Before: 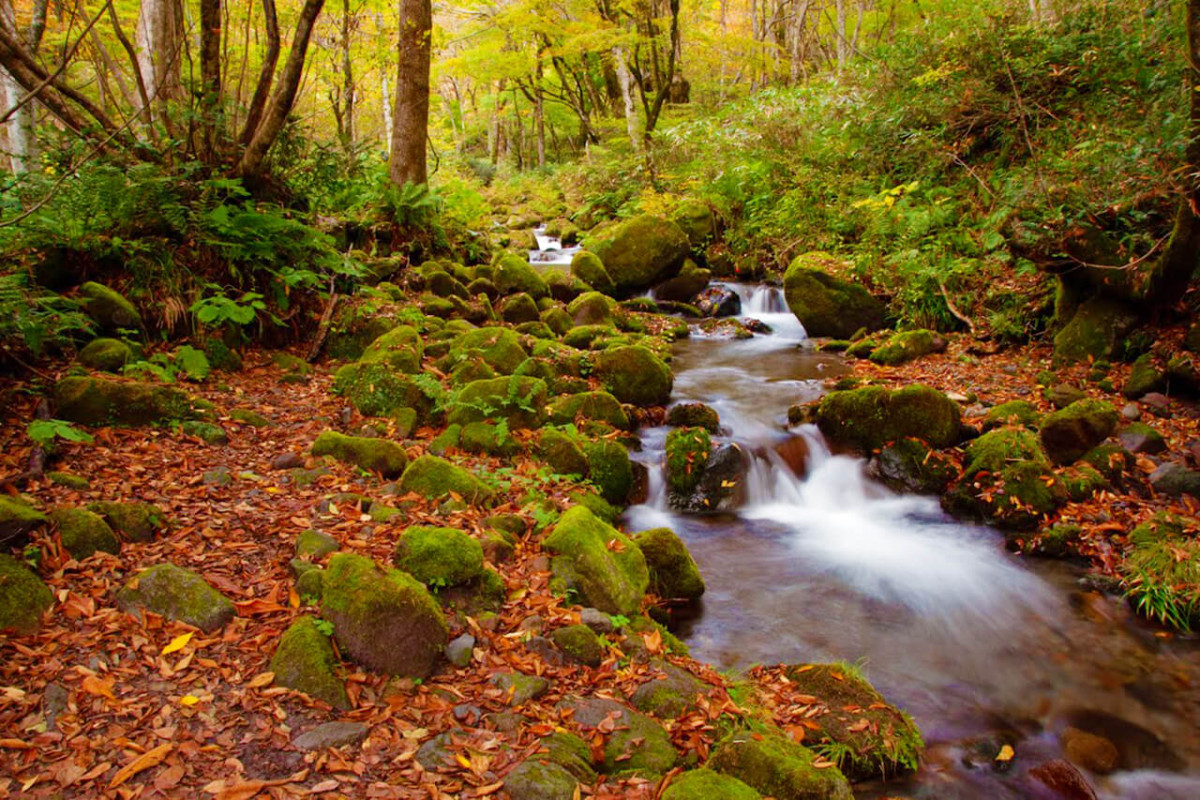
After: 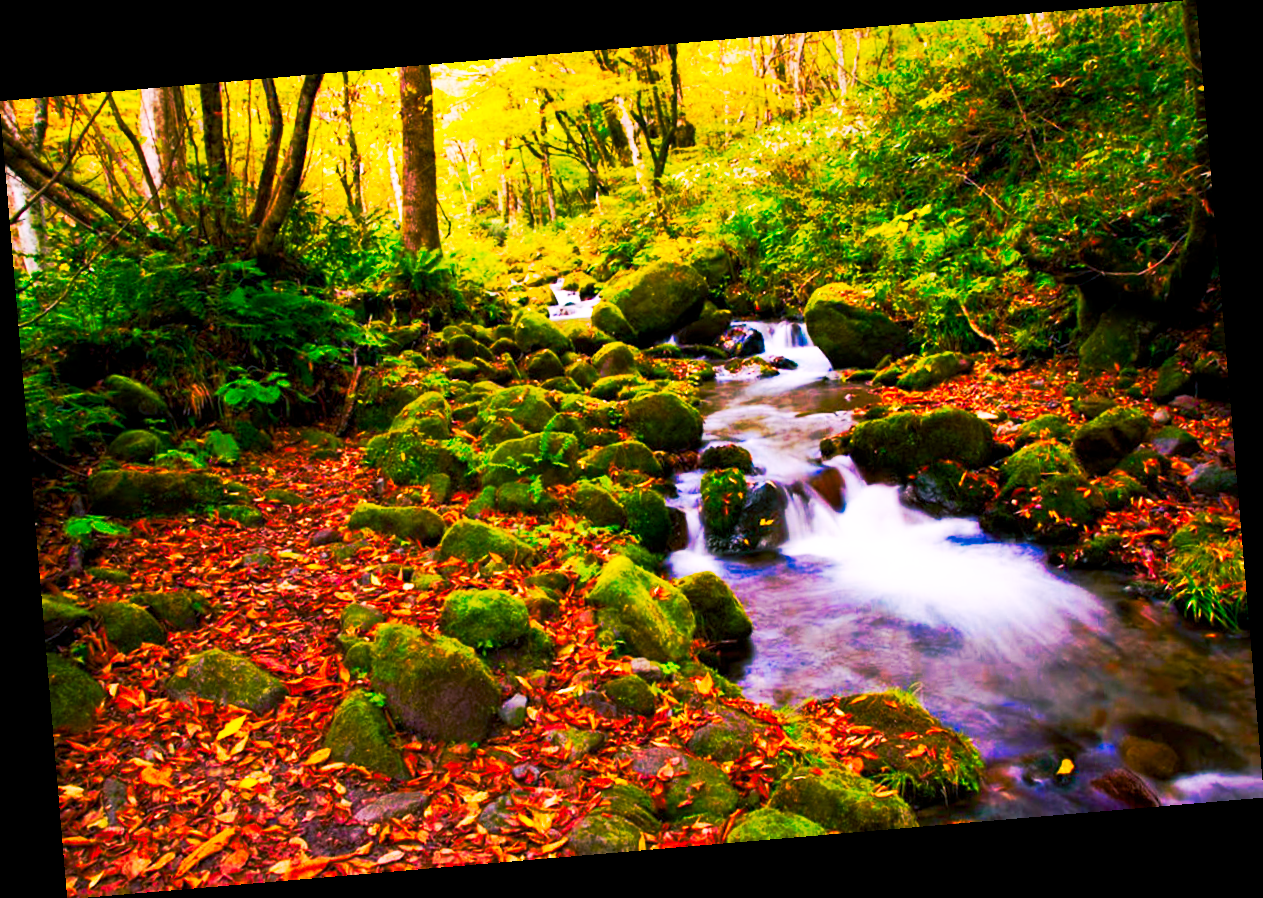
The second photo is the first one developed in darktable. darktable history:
color balance rgb: shadows lift › luminance -28.76%, shadows lift › chroma 10%, shadows lift › hue 230°, power › chroma 0.5%, power › hue 215°, highlights gain › luminance 7.14%, highlights gain › chroma 1%, highlights gain › hue 50°, global offset › luminance -0.29%, global offset › hue 260°, perceptual saturation grading › global saturation 20%, perceptual saturation grading › highlights -13.92%, perceptual saturation grading › shadows 50%
rotate and perspective: rotation -4.86°, automatic cropping off
tone curve: curves: ch0 [(0, 0) (0.003, 0.003) (0.011, 0.008) (0.025, 0.018) (0.044, 0.04) (0.069, 0.062) (0.1, 0.09) (0.136, 0.121) (0.177, 0.158) (0.224, 0.197) (0.277, 0.255) (0.335, 0.314) (0.399, 0.391) (0.468, 0.496) (0.543, 0.683) (0.623, 0.801) (0.709, 0.883) (0.801, 0.94) (0.898, 0.984) (1, 1)], preserve colors none
white balance: red 1.066, blue 1.119
